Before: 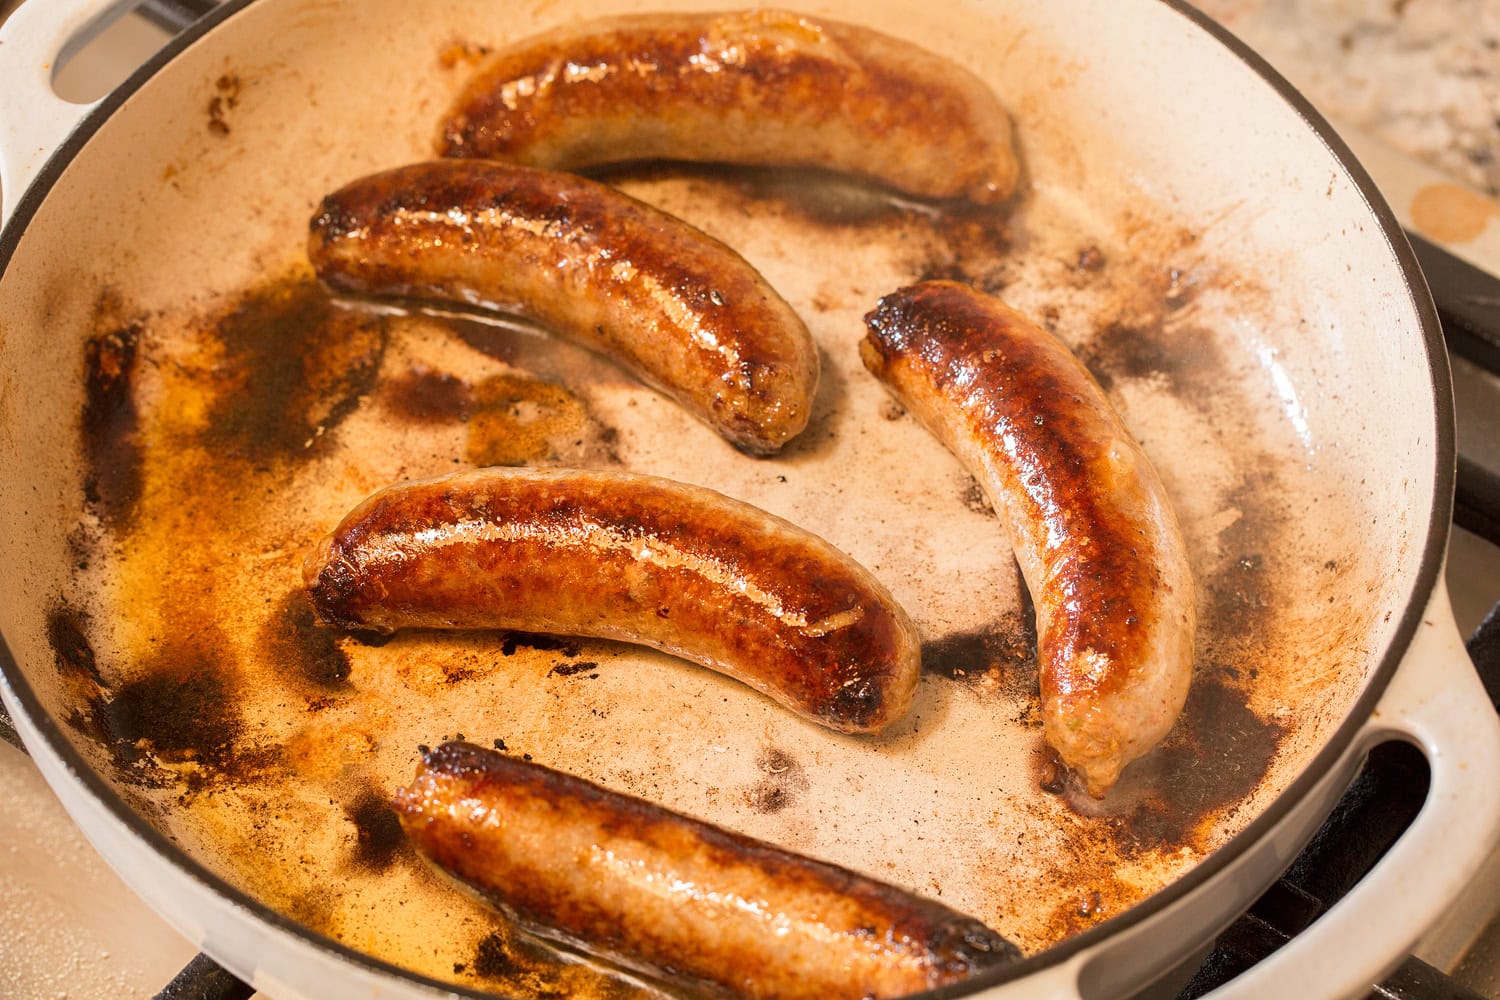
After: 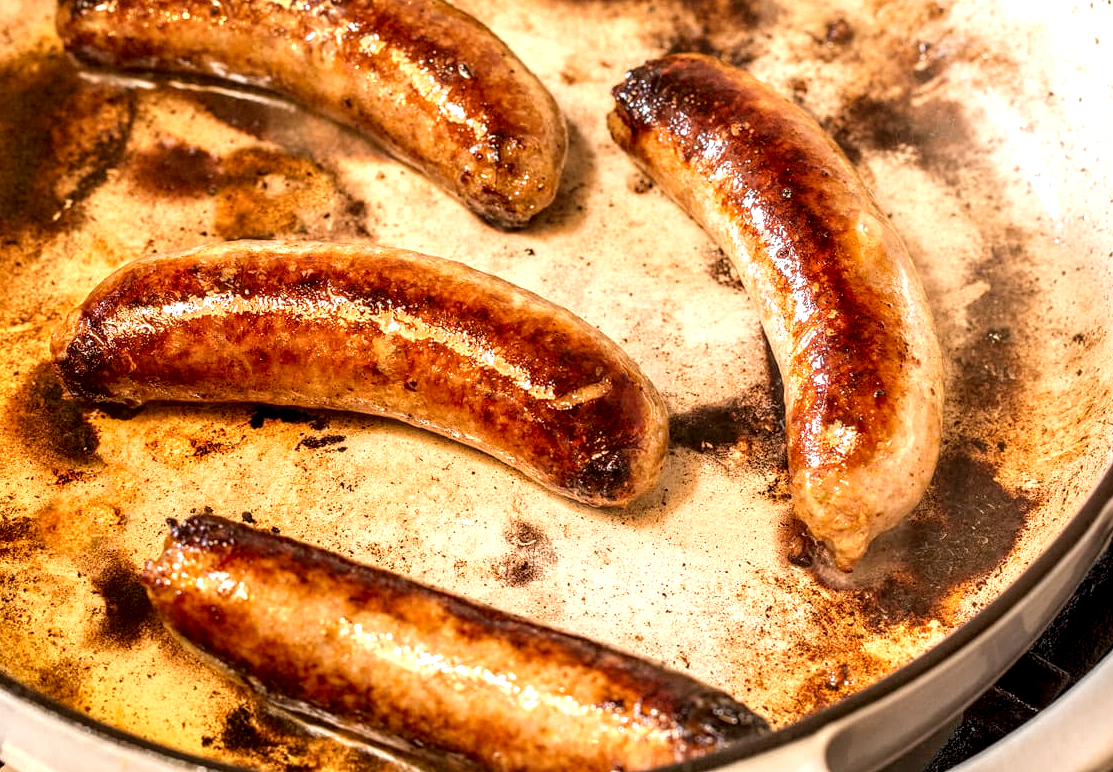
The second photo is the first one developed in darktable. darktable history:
crop: left 16.834%, top 22.727%, right 8.946%
local contrast: highlights 22%, shadows 70%, detail 170%
exposure: exposure 0.377 EV, compensate highlight preservation false
